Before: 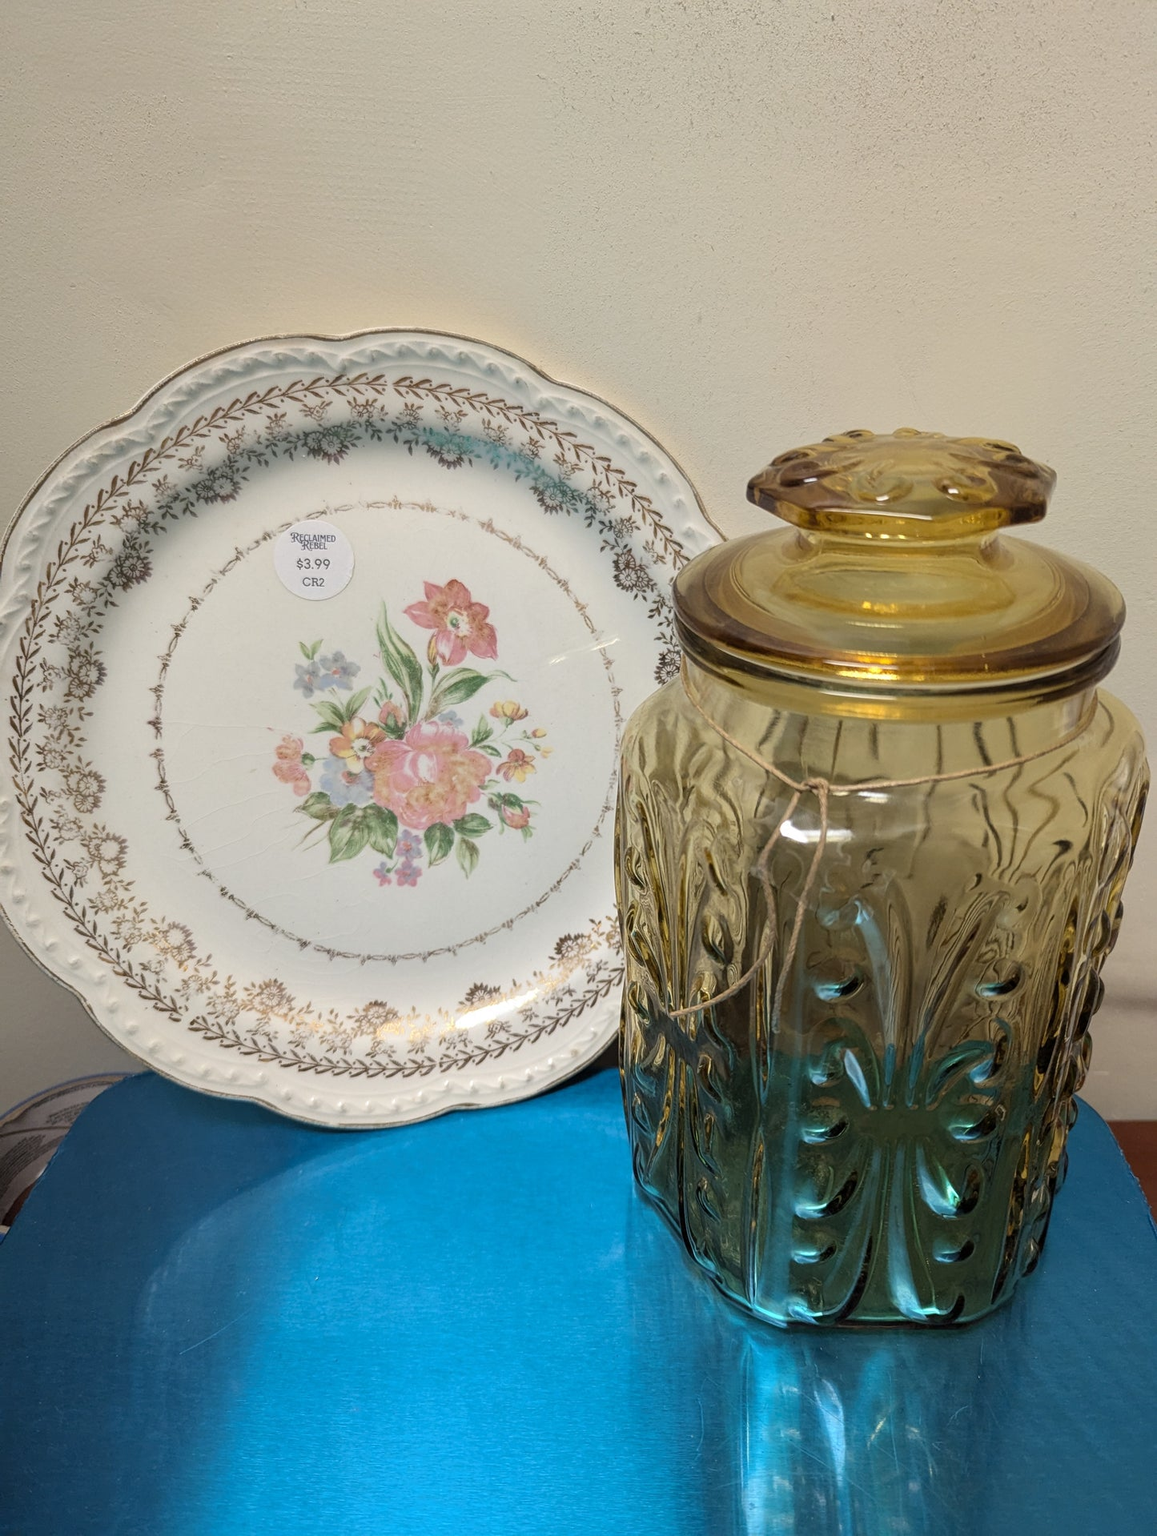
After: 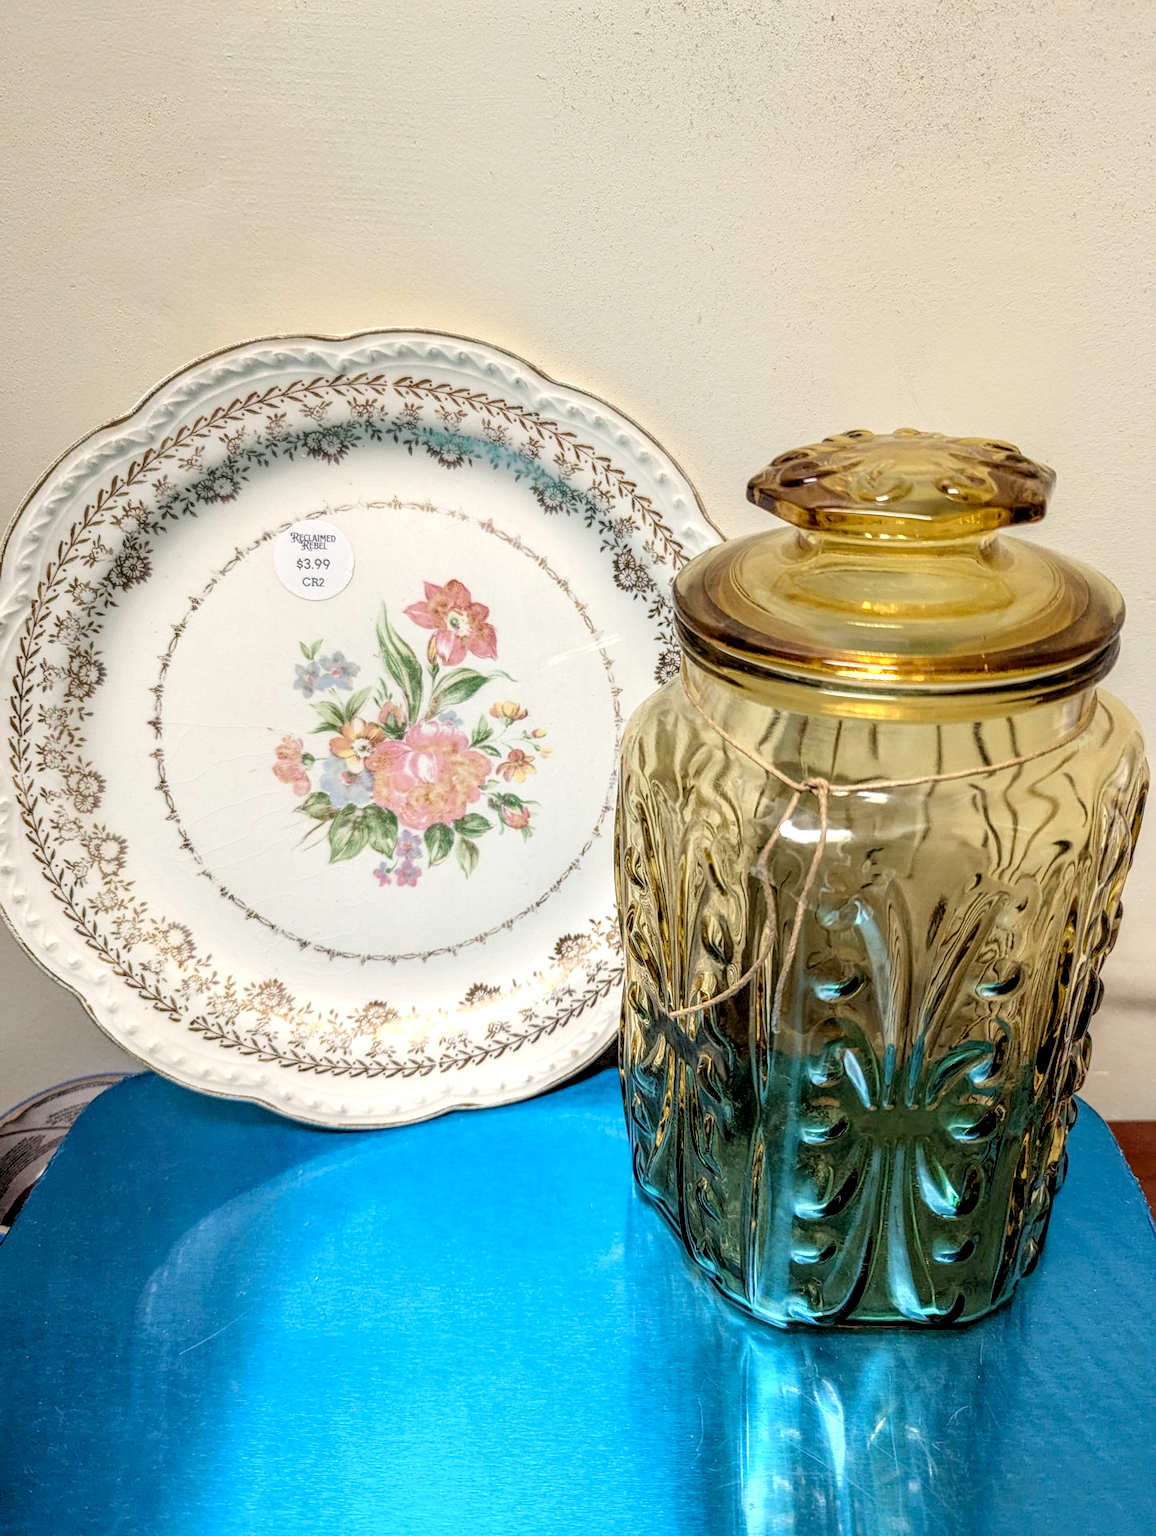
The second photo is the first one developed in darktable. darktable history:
local contrast: highlights 12%, shadows 38%, detail 183%, midtone range 0.471
exposure: compensate highlight preservation false
levels: levels [0.072, 0.414, 0.976]
